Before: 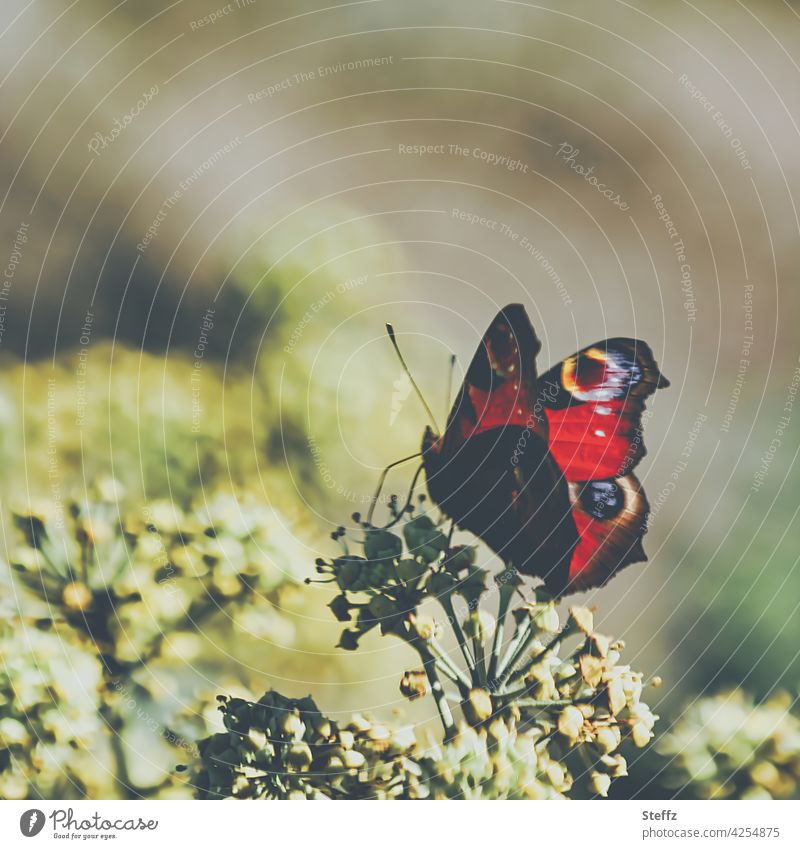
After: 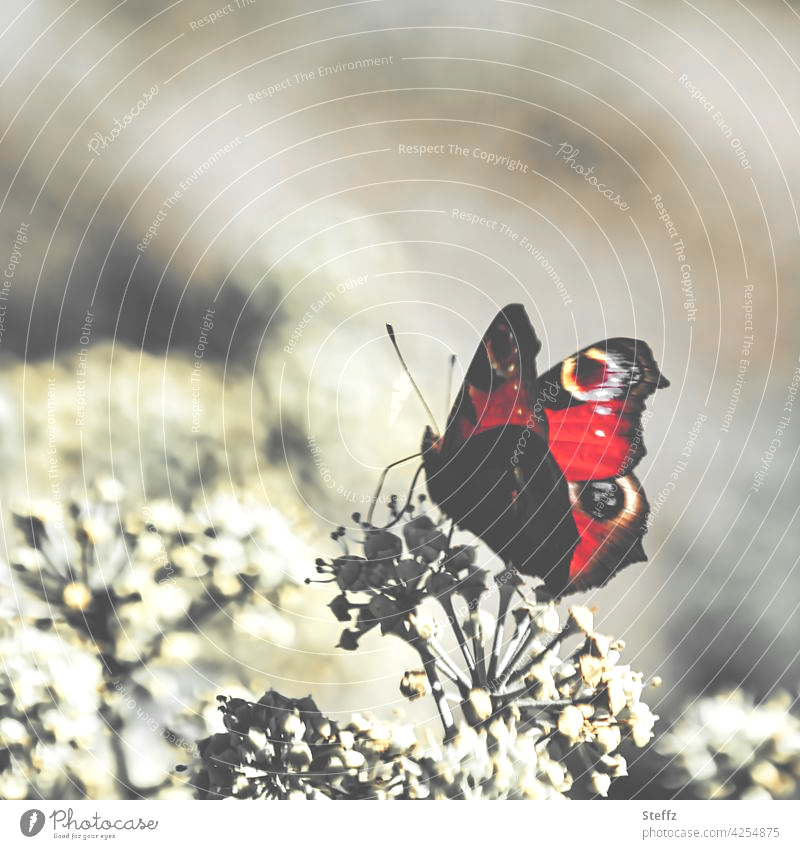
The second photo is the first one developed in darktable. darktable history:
exposure: exposure 0.646 EV, compensate highlight preservation false
color zones: curves: ch0 [(0, 0.447) (0.184, 0.543) (0.323, 0.476) (0.429, 0.445) (0.571, 0.443) (0.714, 0.451) (0.857, 0.452) (1, 0.447)]; ch1 [(0, 0.464) (0.176, 0.46) (0.287, 0.177) (0.429, 0.002) (0.571, 0) (0.714, 0) (0.857, 0) (1, 0.464)]
